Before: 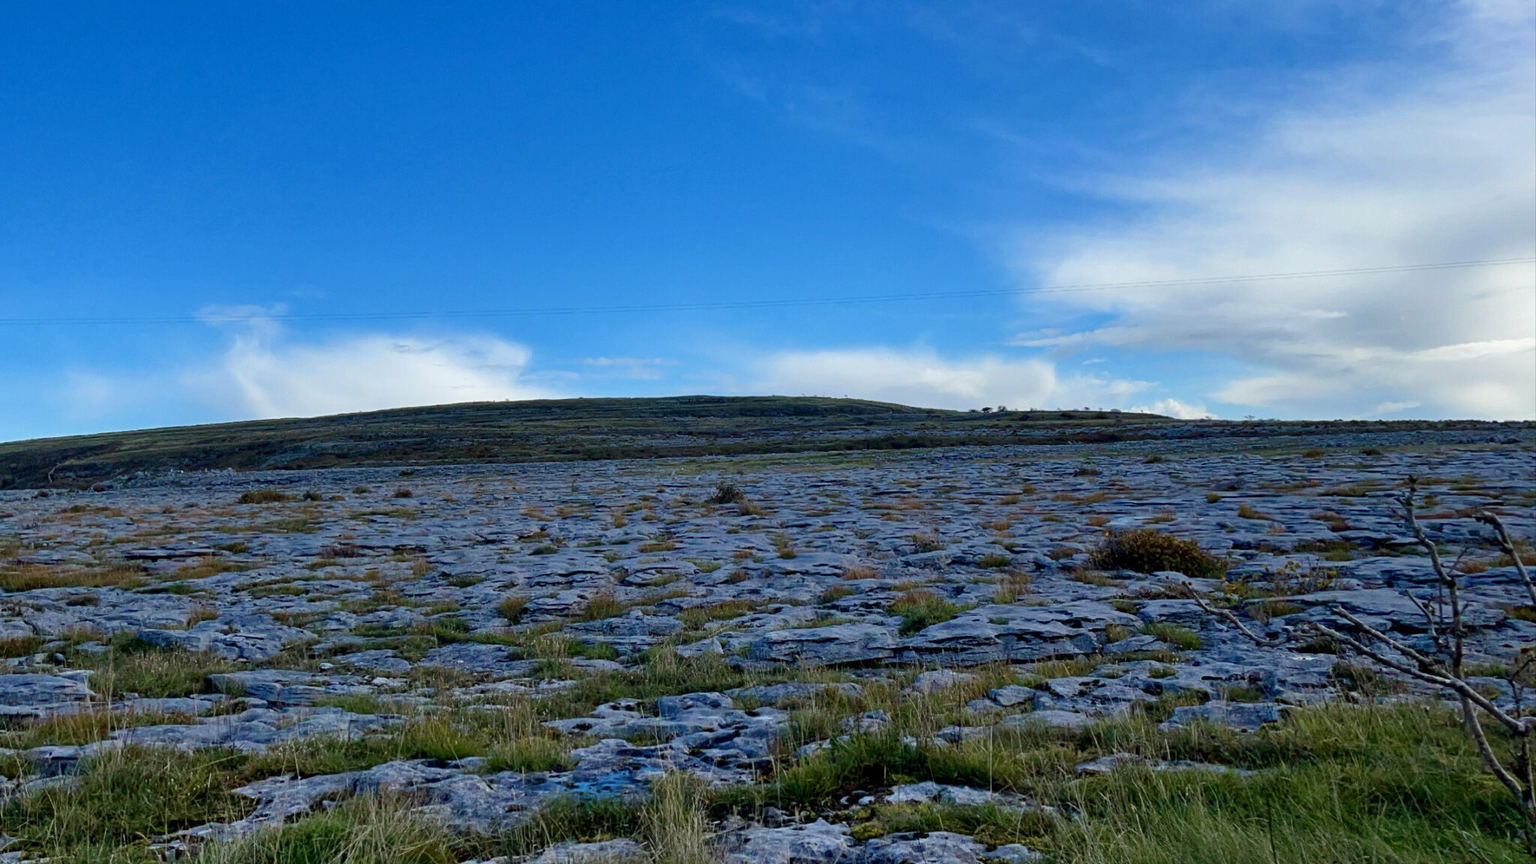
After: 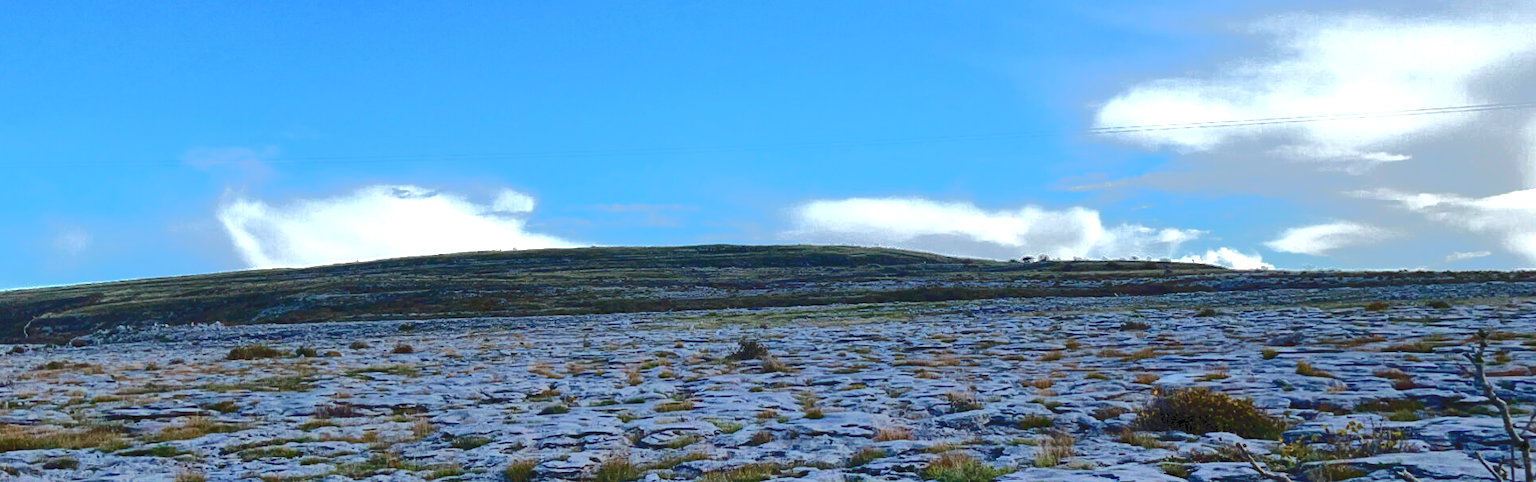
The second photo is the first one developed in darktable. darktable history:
tone curve: curves: ch0 [(0, 0) (0.003, 0.118) (0.011, 0.118) (0.025, 0.122) (0.044, 0.131) (0.069, 0.142) (0.1, 0.155) (0.136, 0.168) (0.177, 0.183) (0.224, 0.216) (0.277, 0.265) (0.335, 0.337) (0.399, 0.415) (0.468, 0.506) (0.543, 0.586) (0.623, 0.665) (0.709, 0.716) (0.801, 0.737) (0.898, 0.744) (1, 1)], color space Lab, independent channels, preserve colors none
crop: left 1.753%, top 19.359%, right 4.698%, bottom 28.395%
exposure: exposure 0.669 EV, compensate exposure bias true, compensate highlight preservation false
